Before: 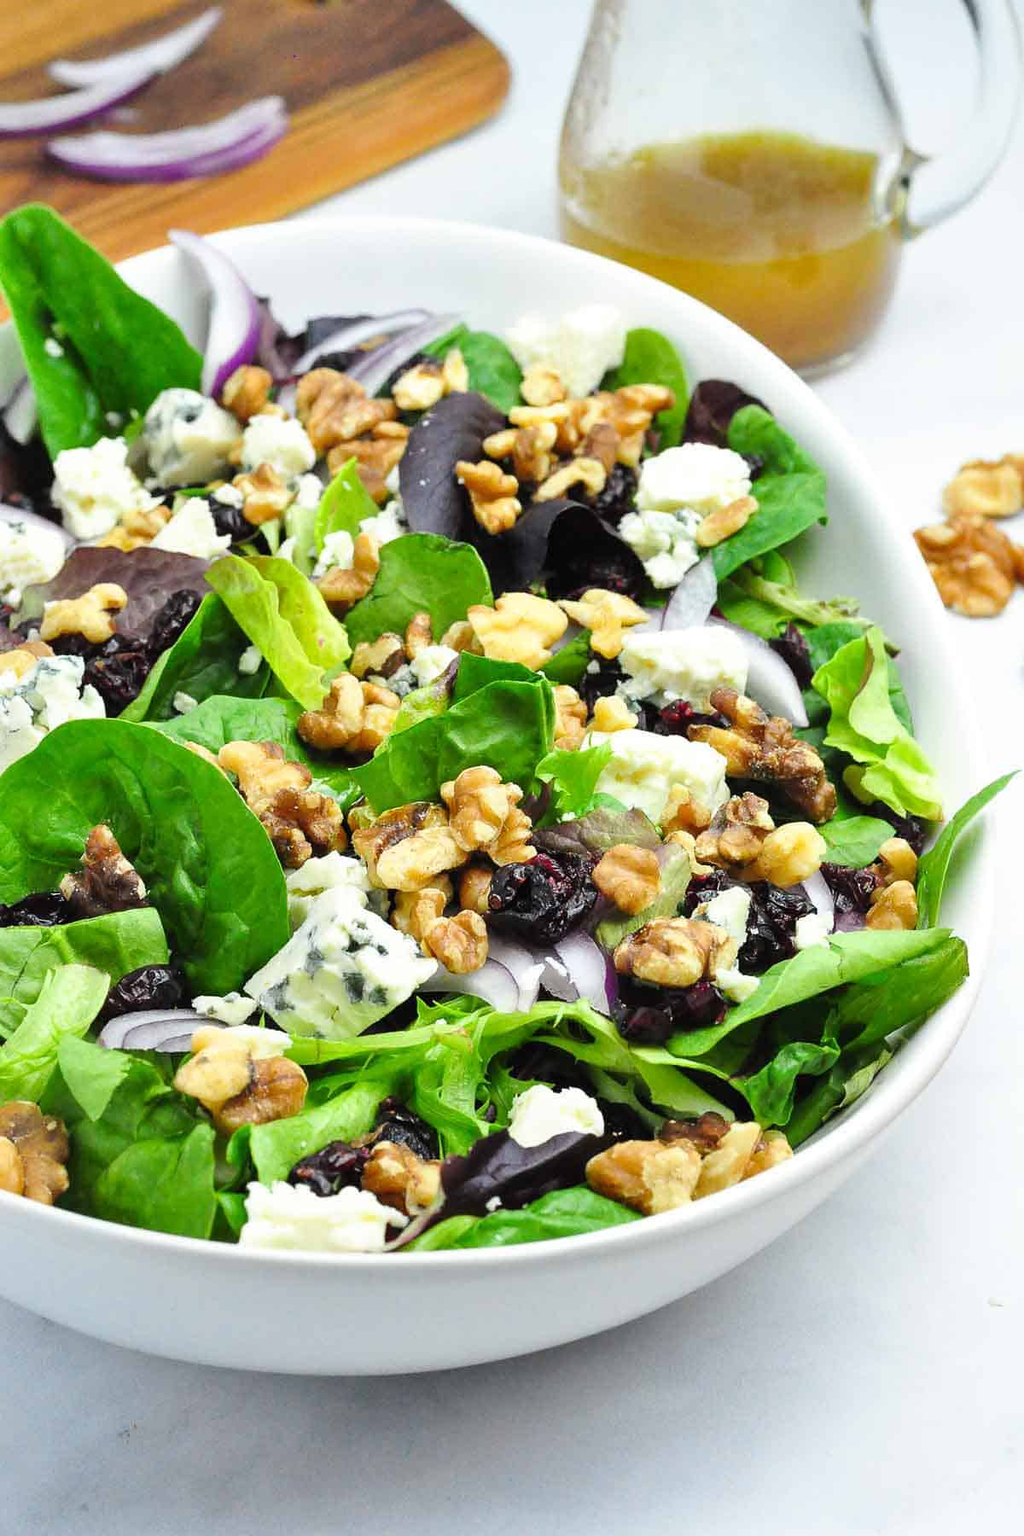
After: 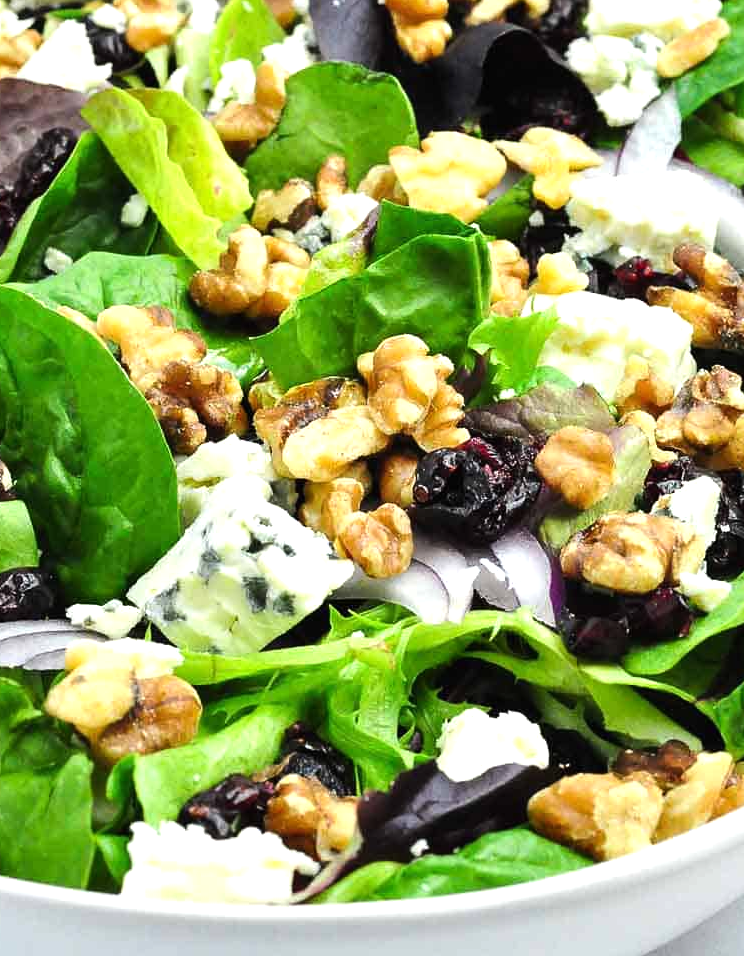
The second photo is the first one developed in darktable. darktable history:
crop: left 13.312%, top 31.28%, right 24.627%, bottom 15.582%
tone equalizer: -8 EV -0.417 EV, -7 EV -0.389 EV, -6 EV -0.333 EV, -5 EV -0.222 EV, -3 EV 0.222 EV, -2 EV 0.333 EV, -1 EV 0.389 EV, +0 EV 0.417 EV, edges refinement/feathering 500, mask exposure compensation -1.57 EV, preserve details no
